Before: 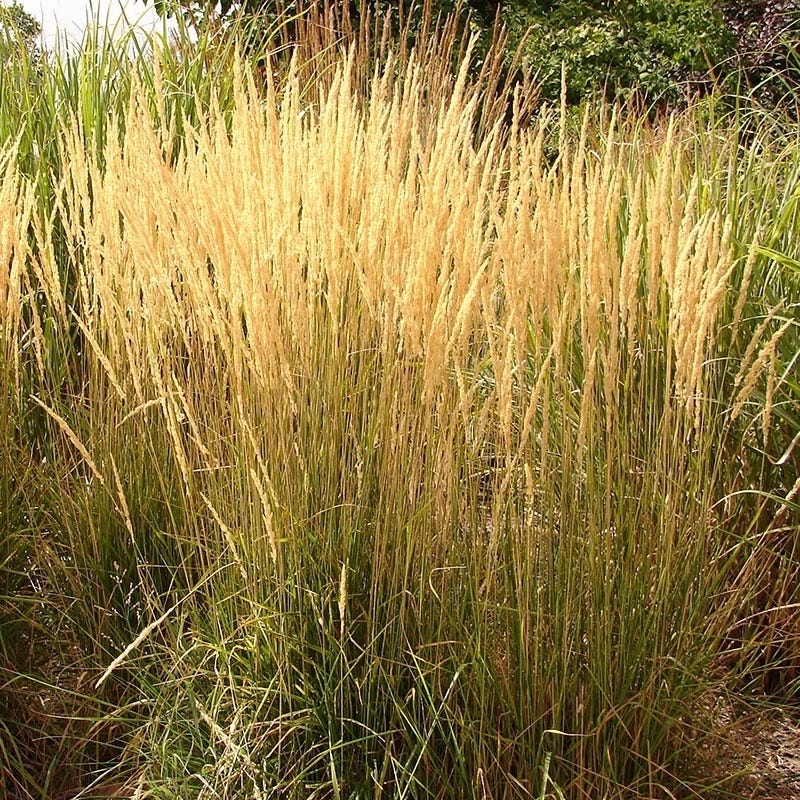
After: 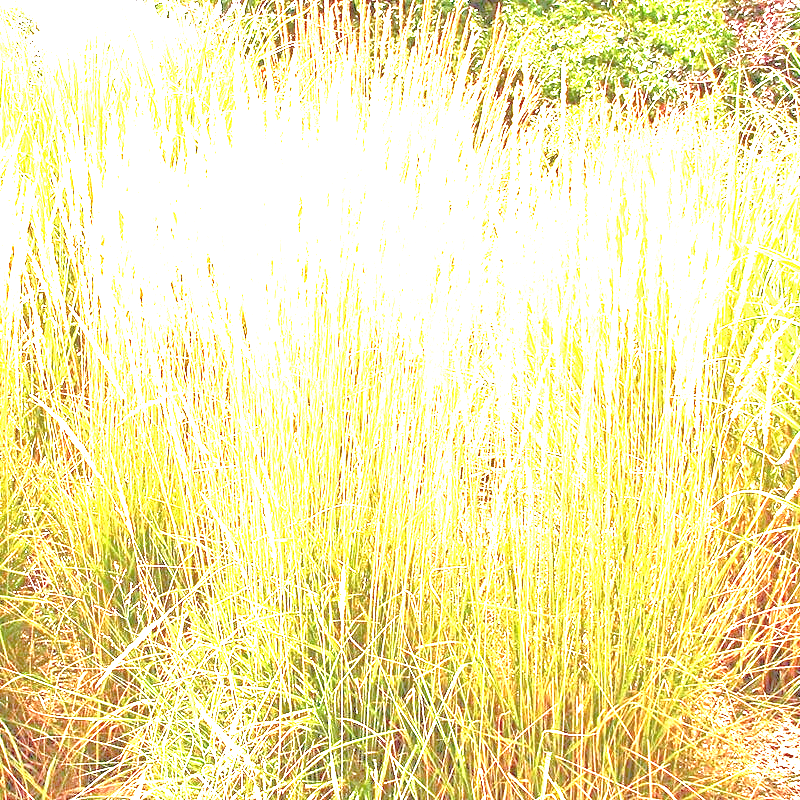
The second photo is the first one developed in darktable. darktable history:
tone equalizer: -7 EV 0.15 EV, -6 EV 0.6 EV, -5 EV 1.15 EV, -4 EV 1.33 EV, -3 EV 1.15 EV, -2 EV 0.6 EV, -1 EV 0.15 EV, mask exposure compensation -0.5 EV
exposure: black level correction 0, exposure 4 EV, compensate exposure bias true, compensate highlight preservation false
